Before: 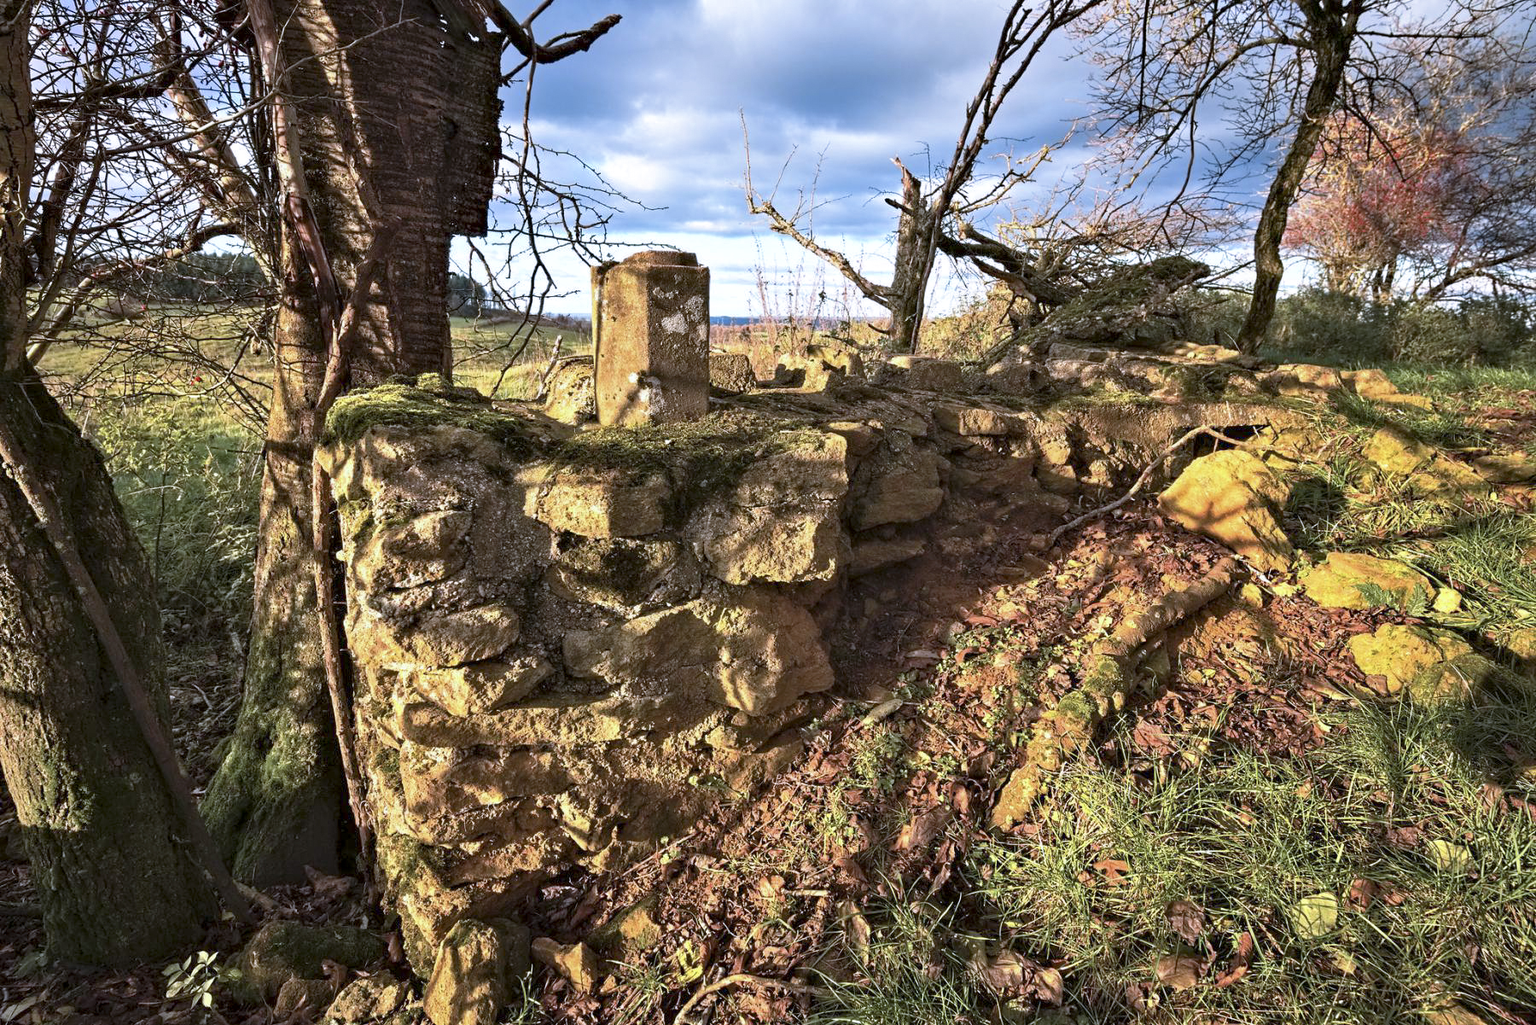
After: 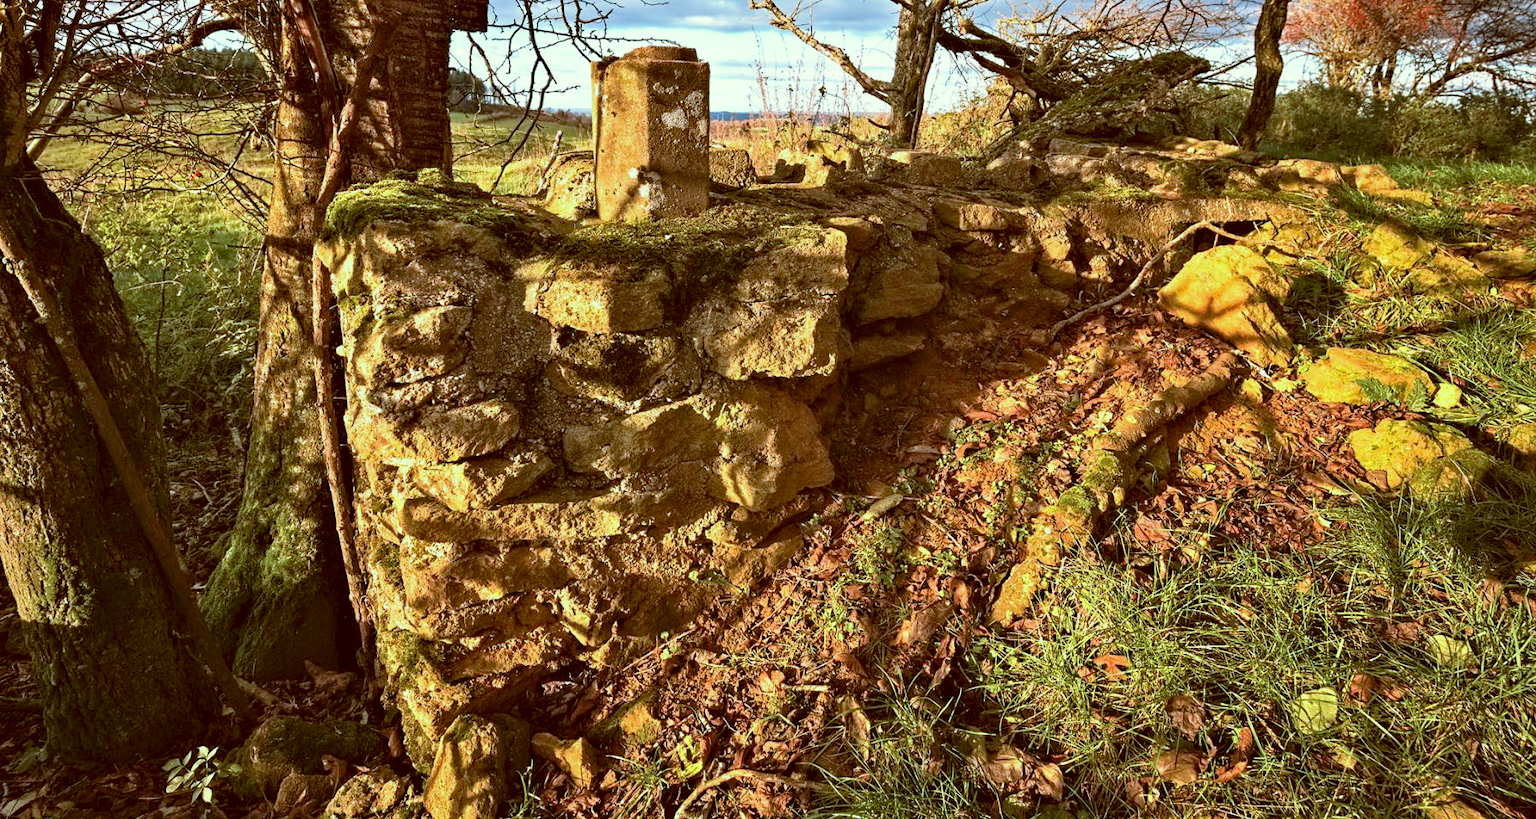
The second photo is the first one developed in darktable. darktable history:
exposure: compensate highlight preservation false
white balance: red 0.982, blue 1.018
color correction: highlights a* -5.94, highlights b* 9.48, shadows a* 10.12, shadows b* 23.94
rotate and perspective: crop left 0, crop top 0
crop and rotate: top 19.998%
